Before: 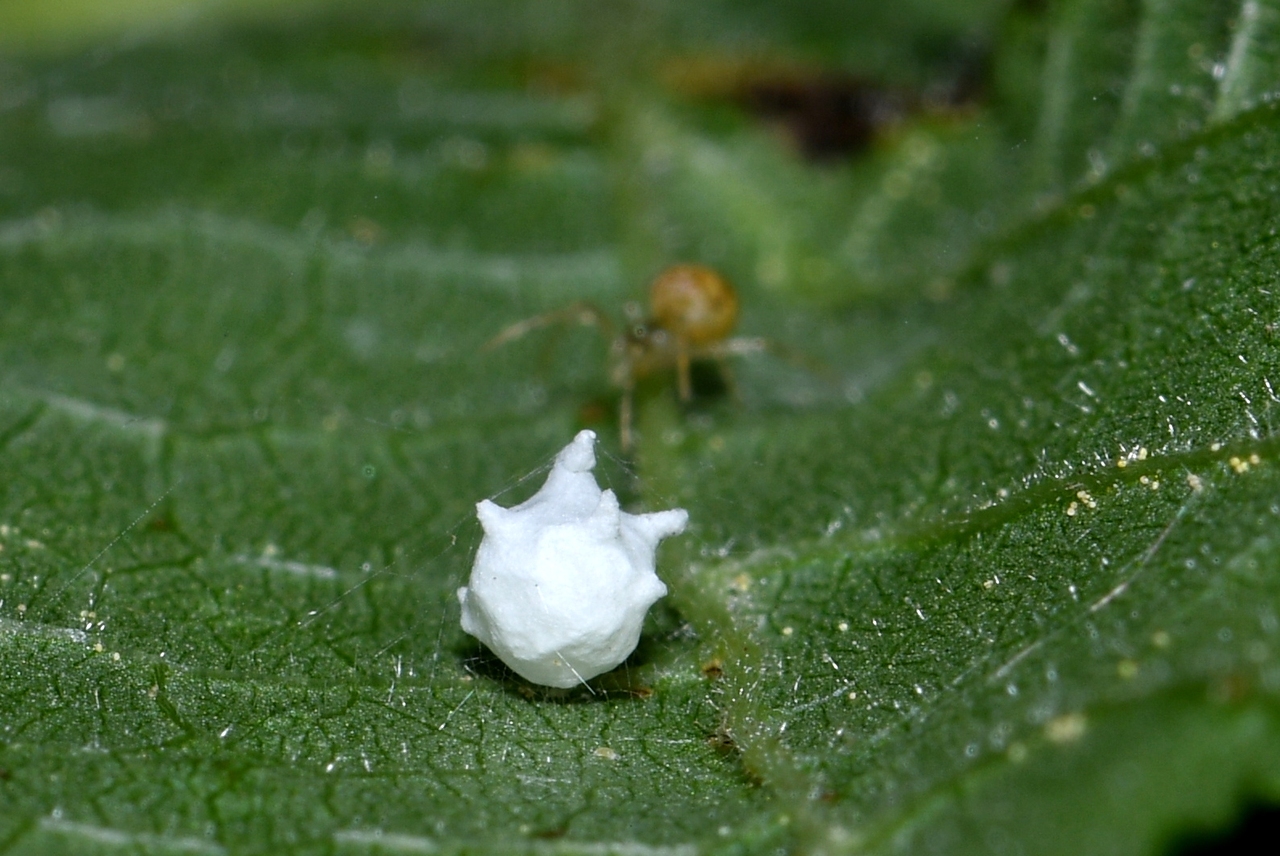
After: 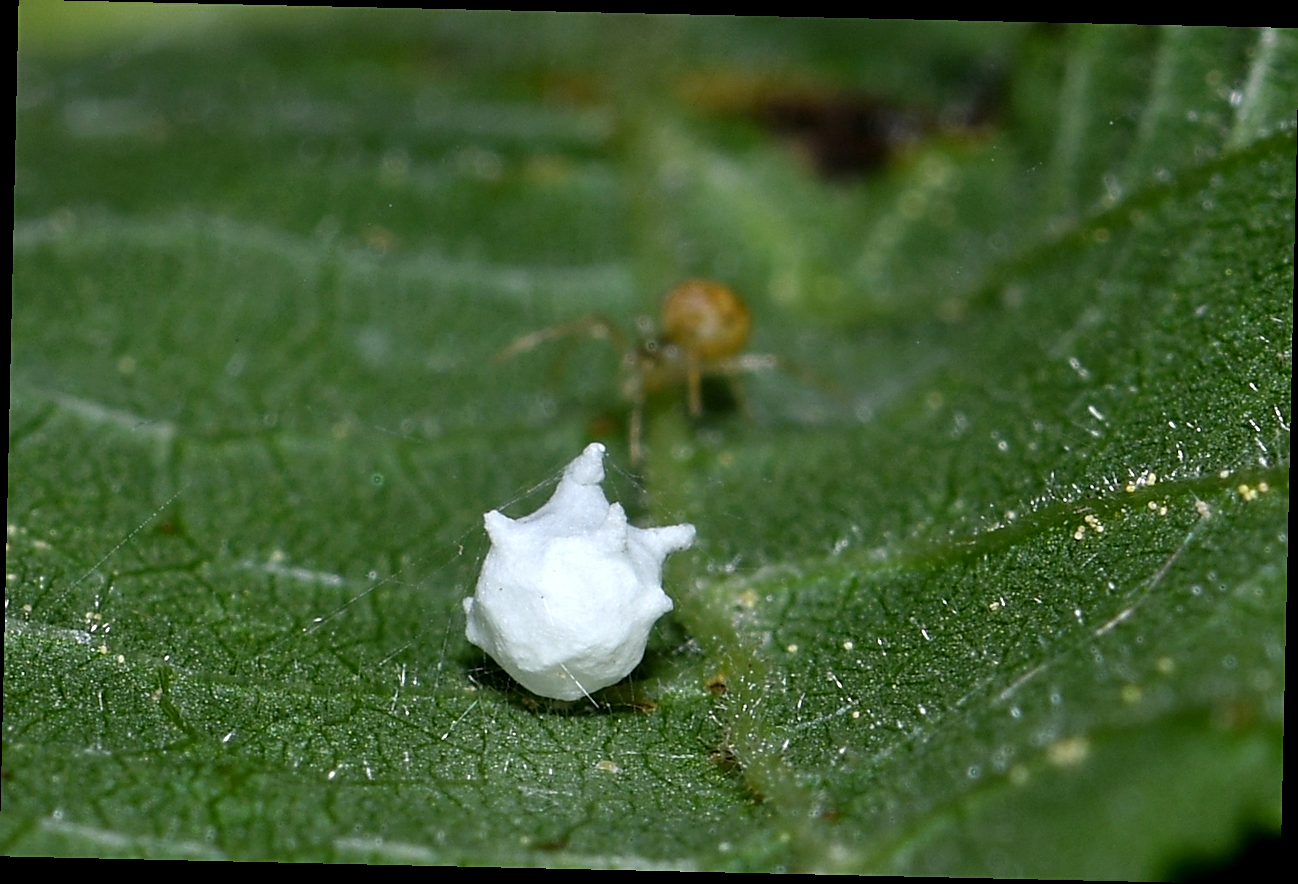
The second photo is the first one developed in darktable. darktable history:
crop and rotate: angle -1.28°
sharpen: on, module defaults
